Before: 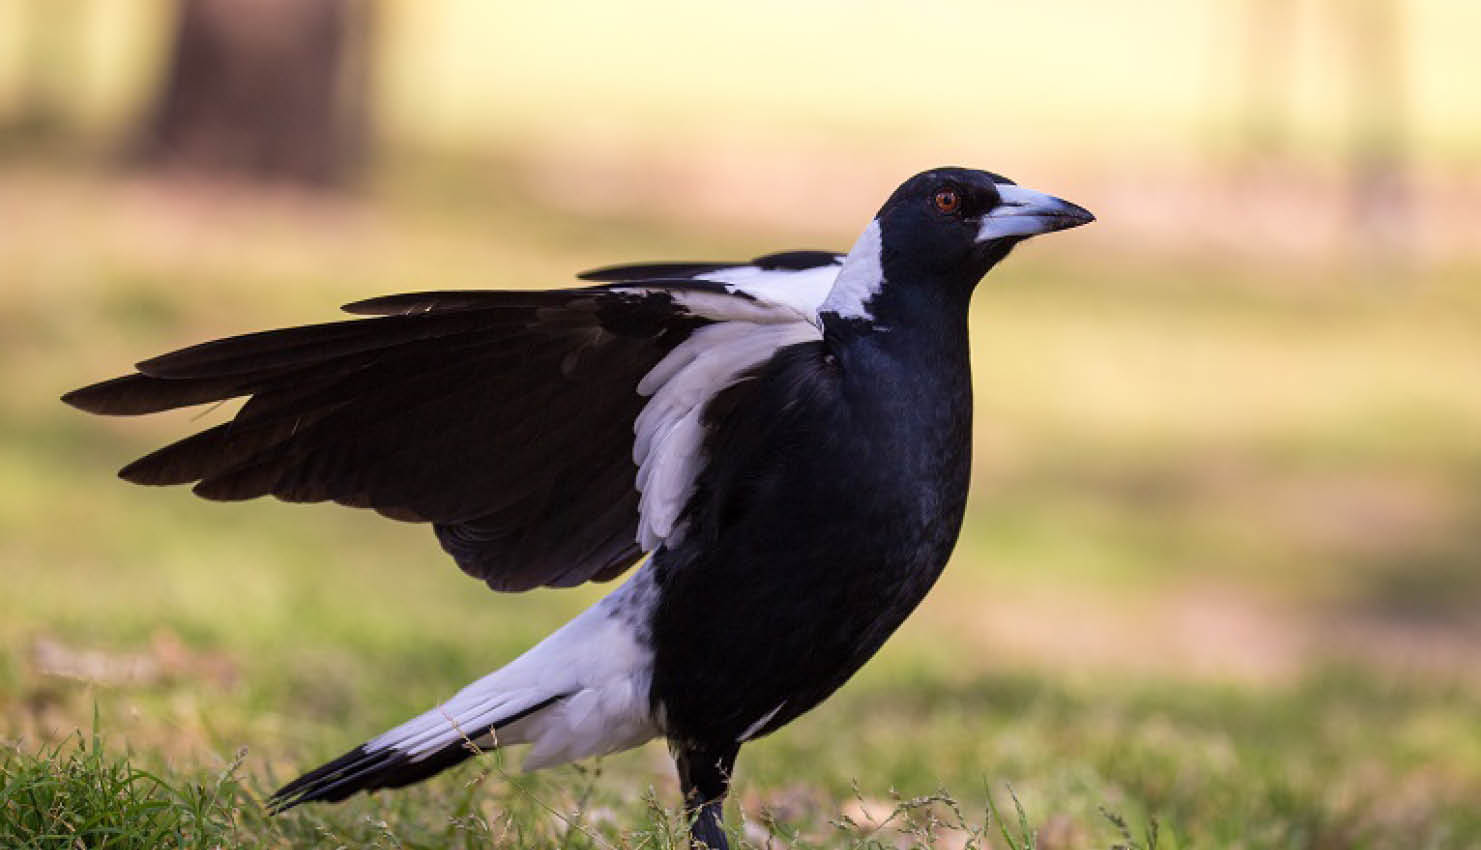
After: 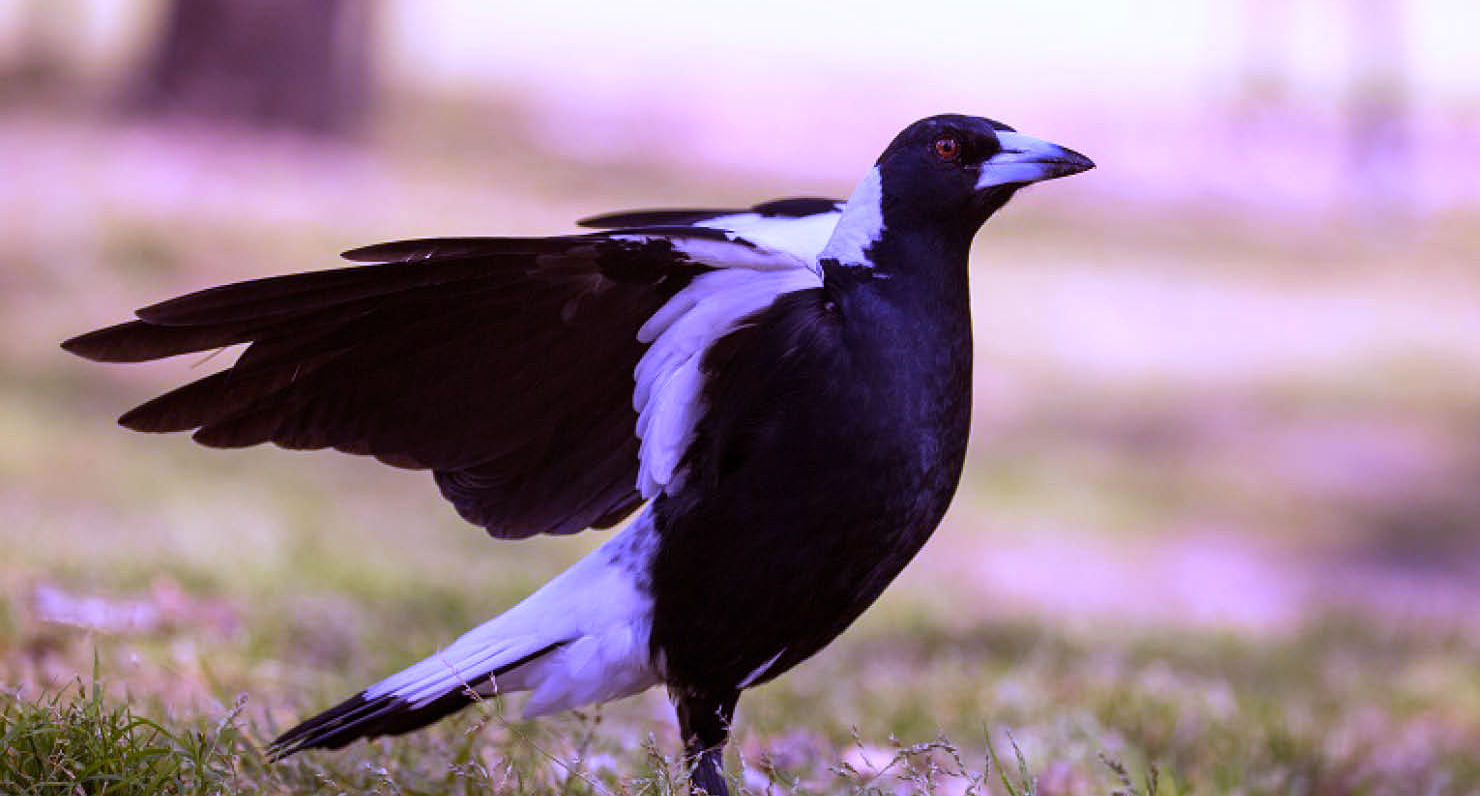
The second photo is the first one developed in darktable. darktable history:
crop and rotate: top 6.25%
rgb levels: mode RGB, independent channels, levels [[0, 0.5, 1], [0, 0.521, 1], [0, 0.536, 1]]
white balance: red 0.98, blue 1.61
